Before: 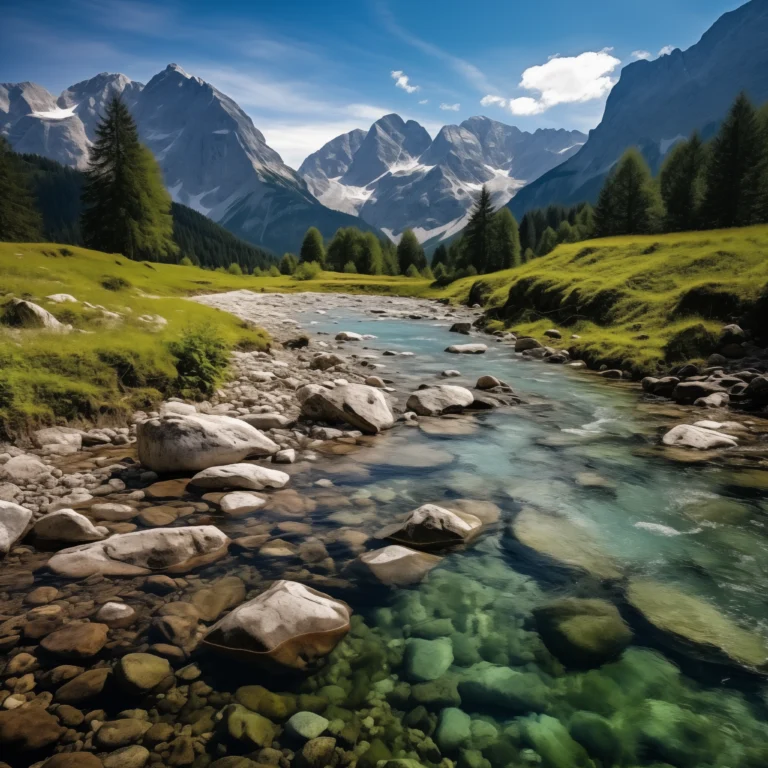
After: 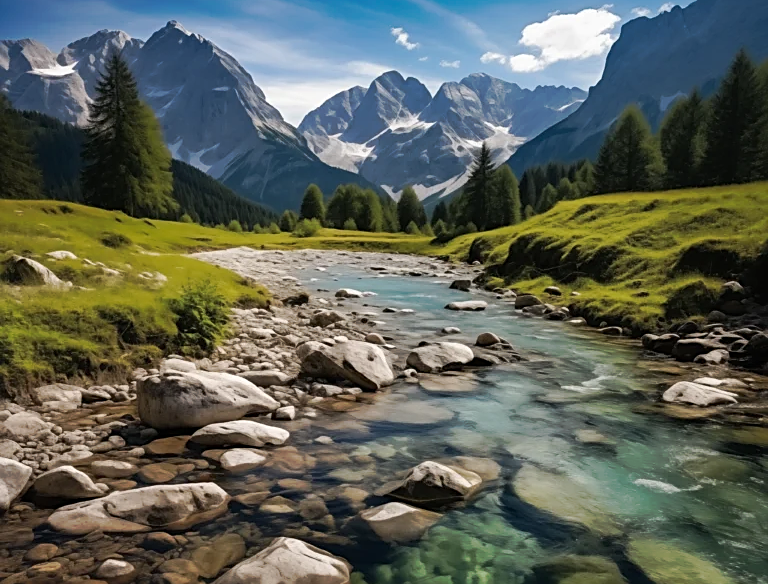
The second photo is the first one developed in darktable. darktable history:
crop: top 5.666%, bottom 18.176%
sharpen: on, module defaults
tone curve: curves: ch0 [(0, 0) (0.003, 0.003) (0.011, 0.011) (0.025, 0.024) (0.044, 0.043) (0.069, 0.068) (0.1, 0.098) (0.136, 0.133) (0.177, 0.173) (0.224, 0.22) (0.277, 0.271) (0.335, 0.328) (0.399, 0.39) (0.468, 0.458) (0.543, 0.563) (0.623, 0.64) (0.709, 0.722) (0.801, 0.809) (0.898, 0.902) (1, 1)], preserve colors none
